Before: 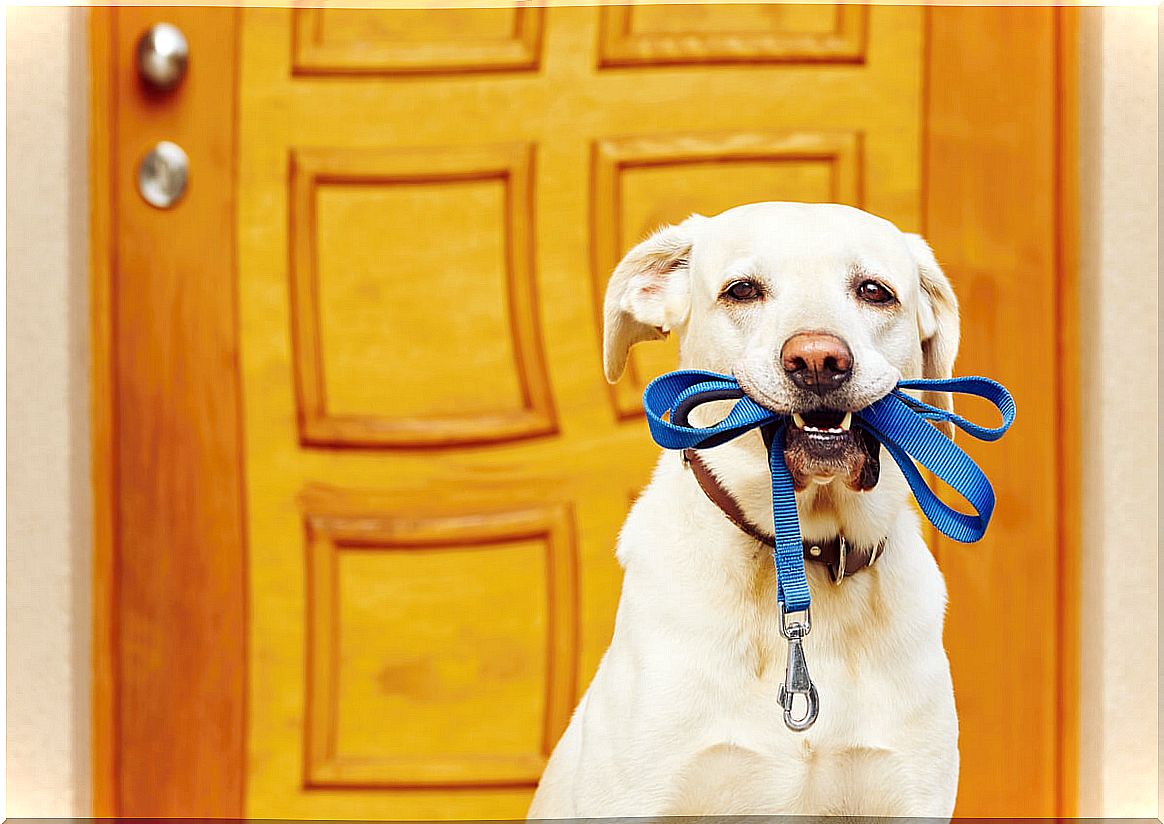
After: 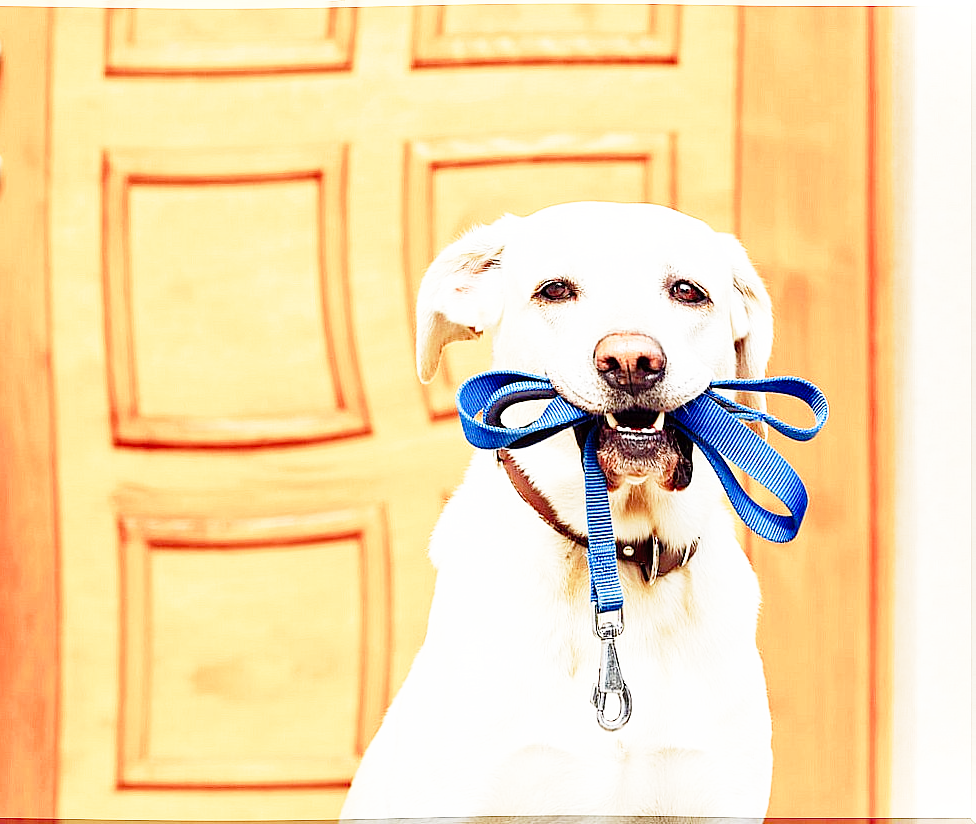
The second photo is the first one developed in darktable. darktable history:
base curve: curves: ch0 [(0, 0) (0.012, 0.01) (0.073, 0.168) (0.31, 0.711) (0.645, 0.957) (1, 1)], preserve colors none
color balance: input saturation 100.43%, contrast fulcrum 14.22%, output saturation 70.41%
crop: left 16.145%
color balance rgb: perceptual saturation grading › global saturation 20%, perceptual saturation grading › highlights -25%, perceptual saturation grading › shadows 25%
